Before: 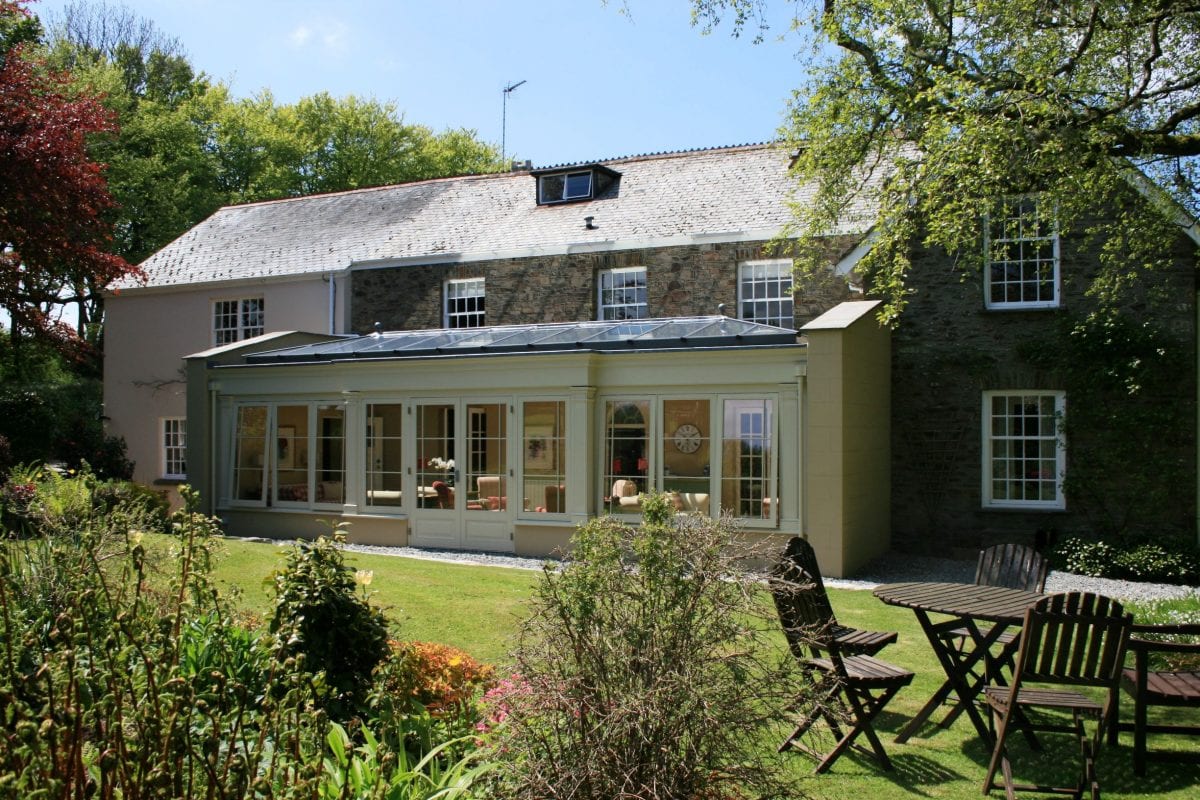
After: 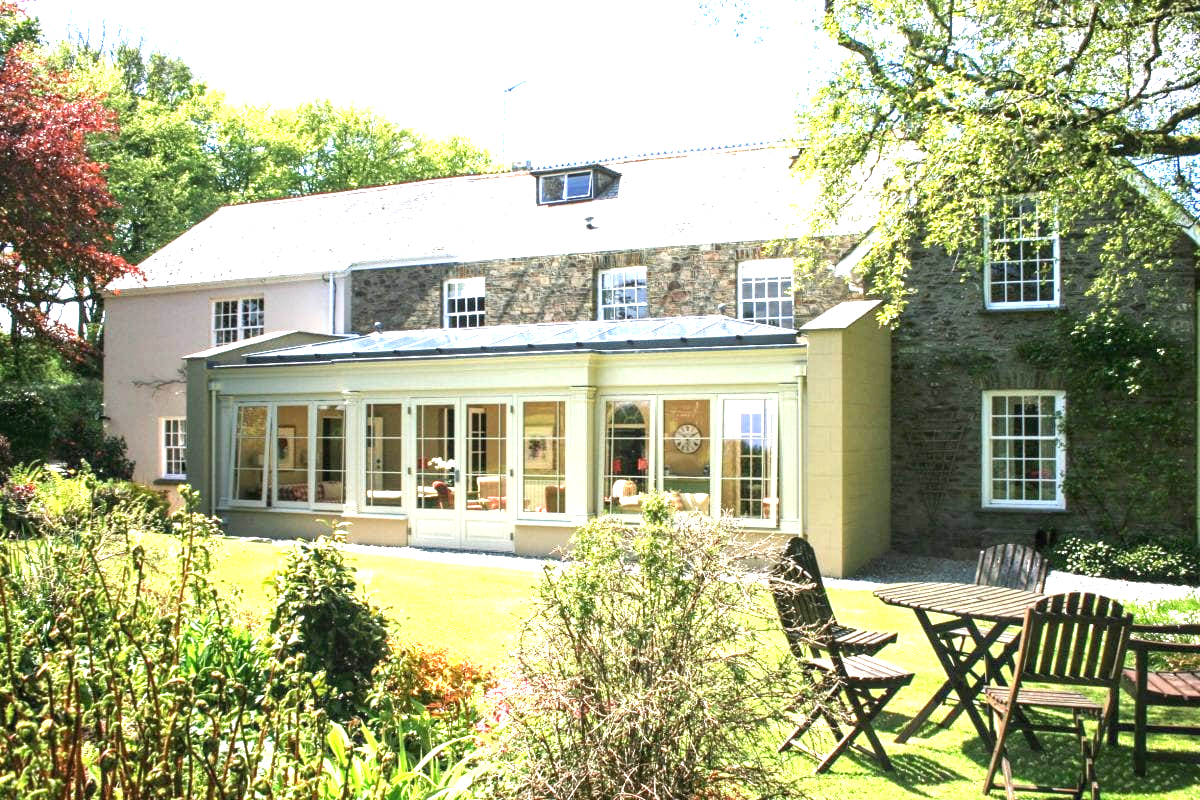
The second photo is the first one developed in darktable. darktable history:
exposure: black level correction 0, exposure 2.138 EV, compensate exposure bias true, compensate highlight preservation false
local contrast: on, module defaults
